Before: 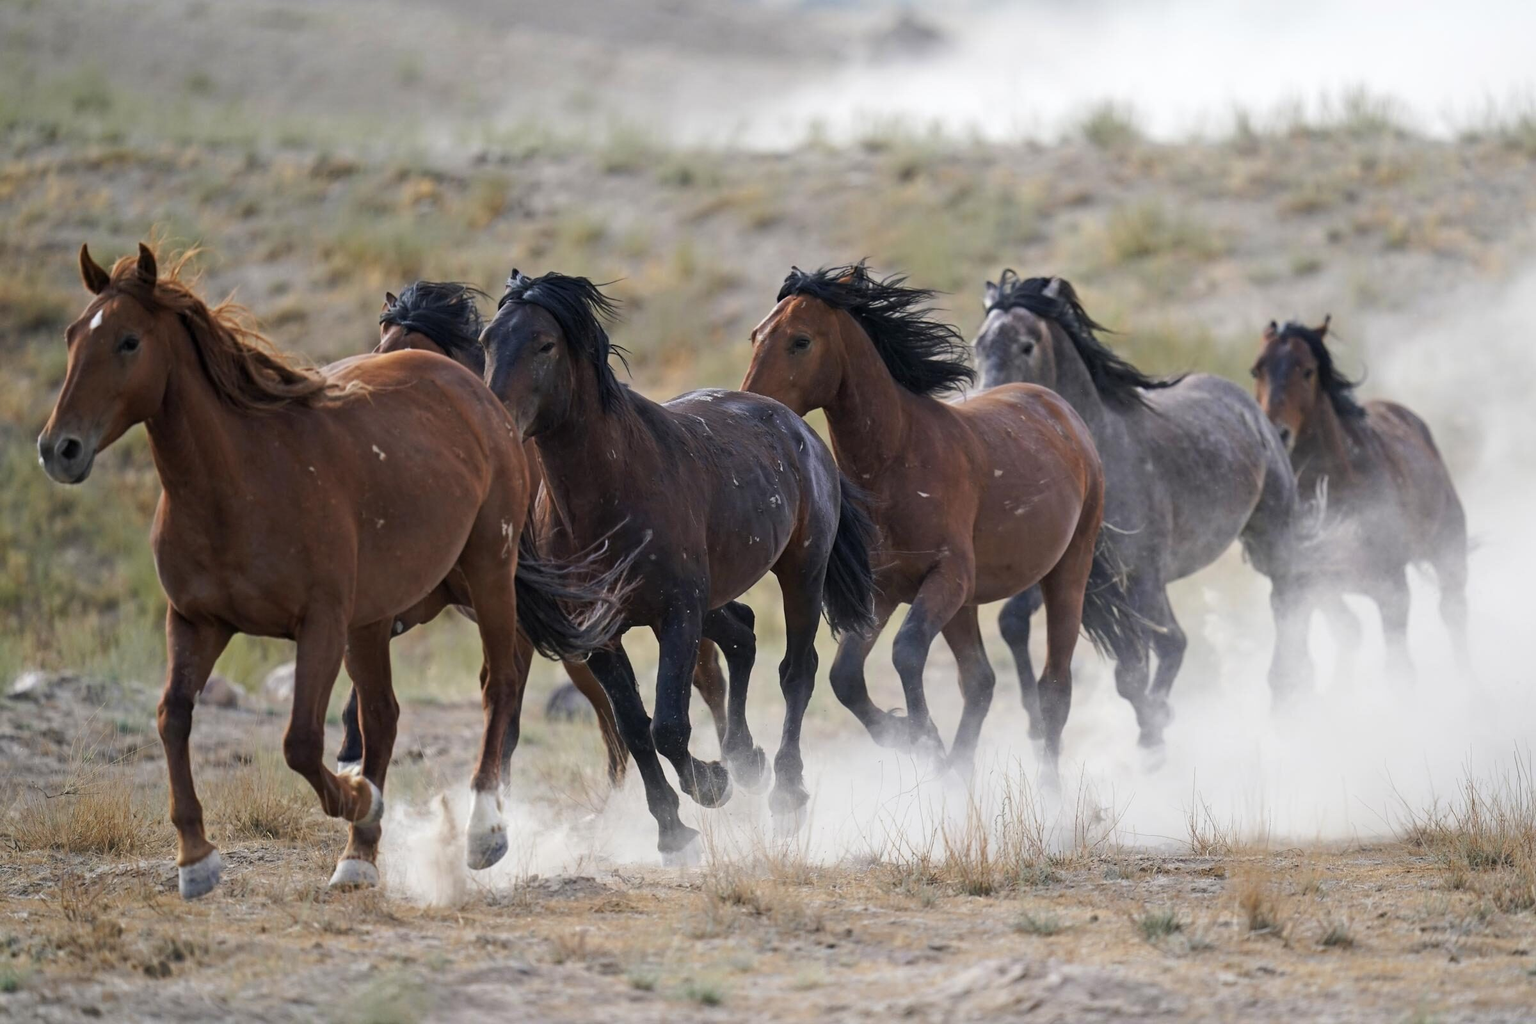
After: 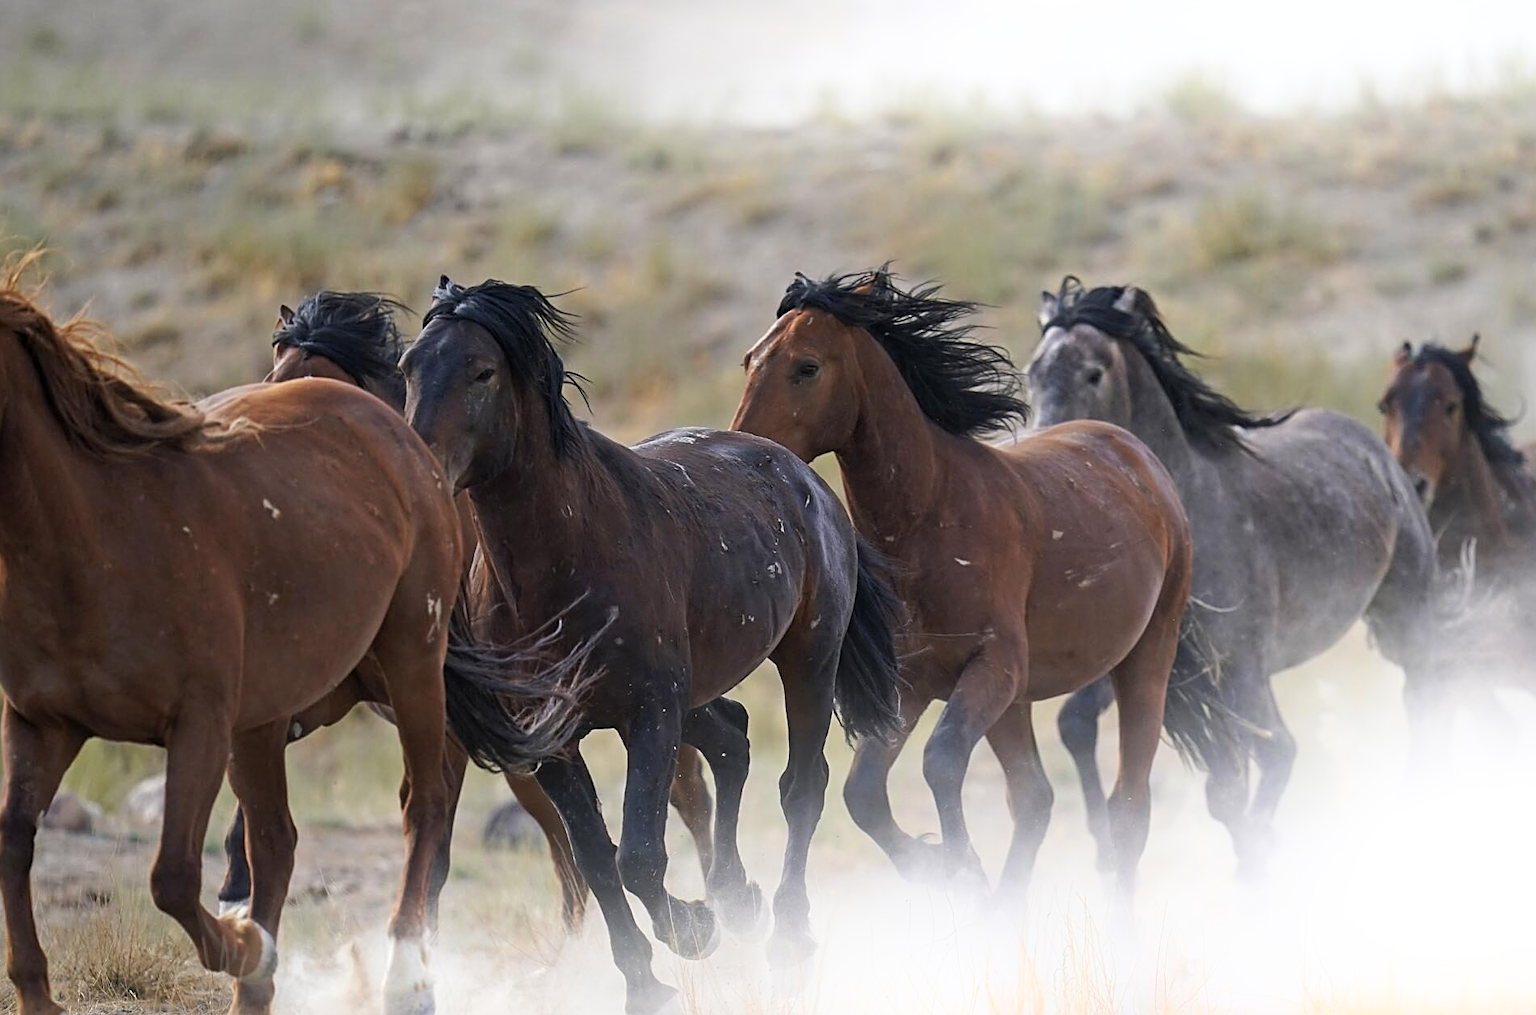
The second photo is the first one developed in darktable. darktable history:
sharpen: on, module defaults
bloom: on, module defaults
crop and rotate: left 10.77%, top 5.1%, right 10.41%, bottom 16.76%
